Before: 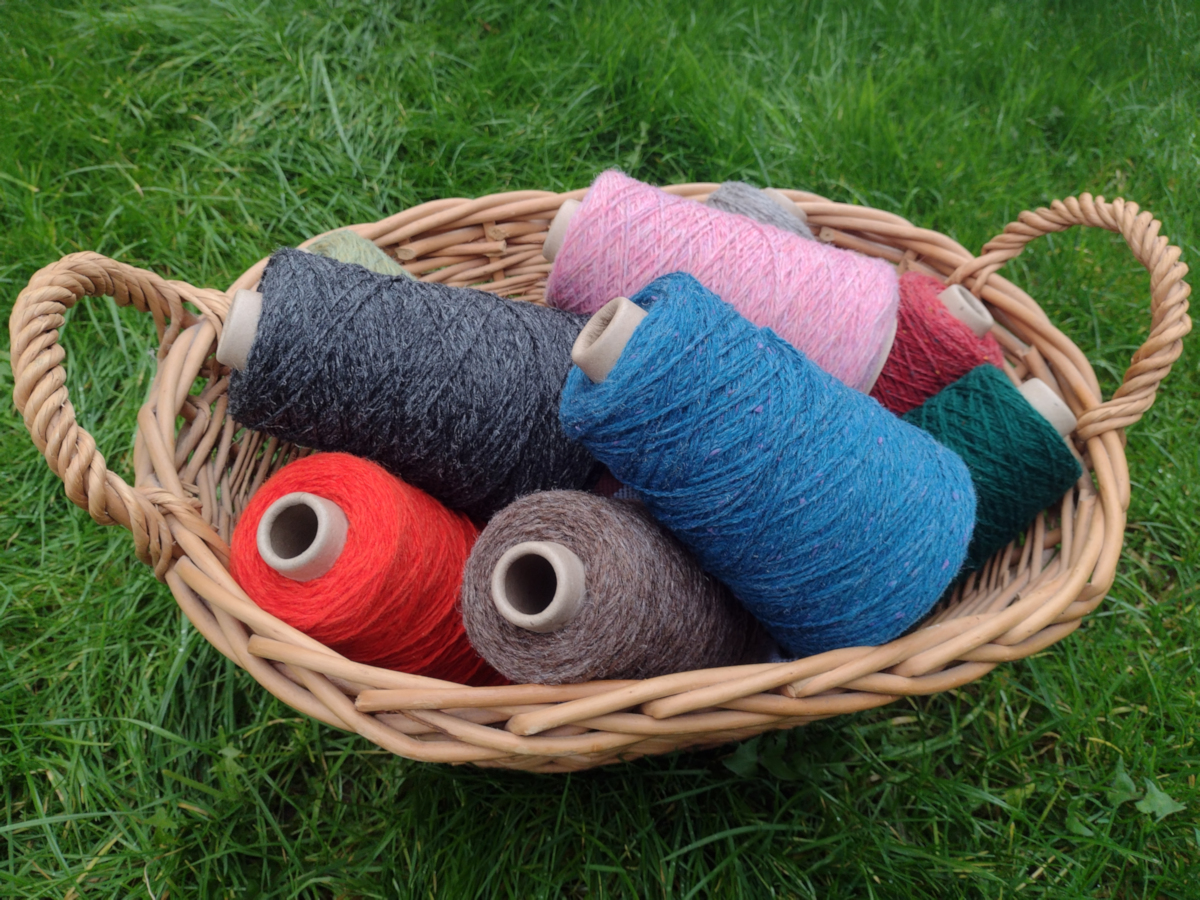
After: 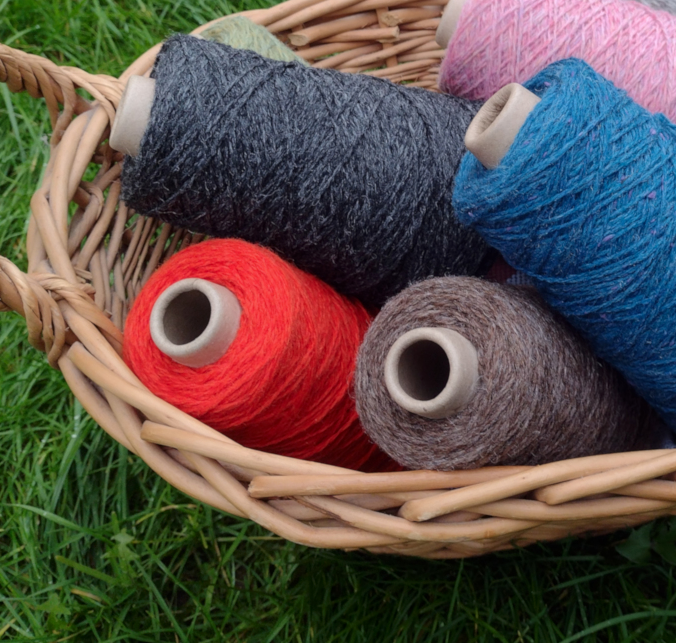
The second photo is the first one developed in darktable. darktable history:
crop: left 8.966%, top 23.852%, right 34.699%, bottom 4.703%
contrast brightness saturation: contrast 0.03, brightness -0.04
